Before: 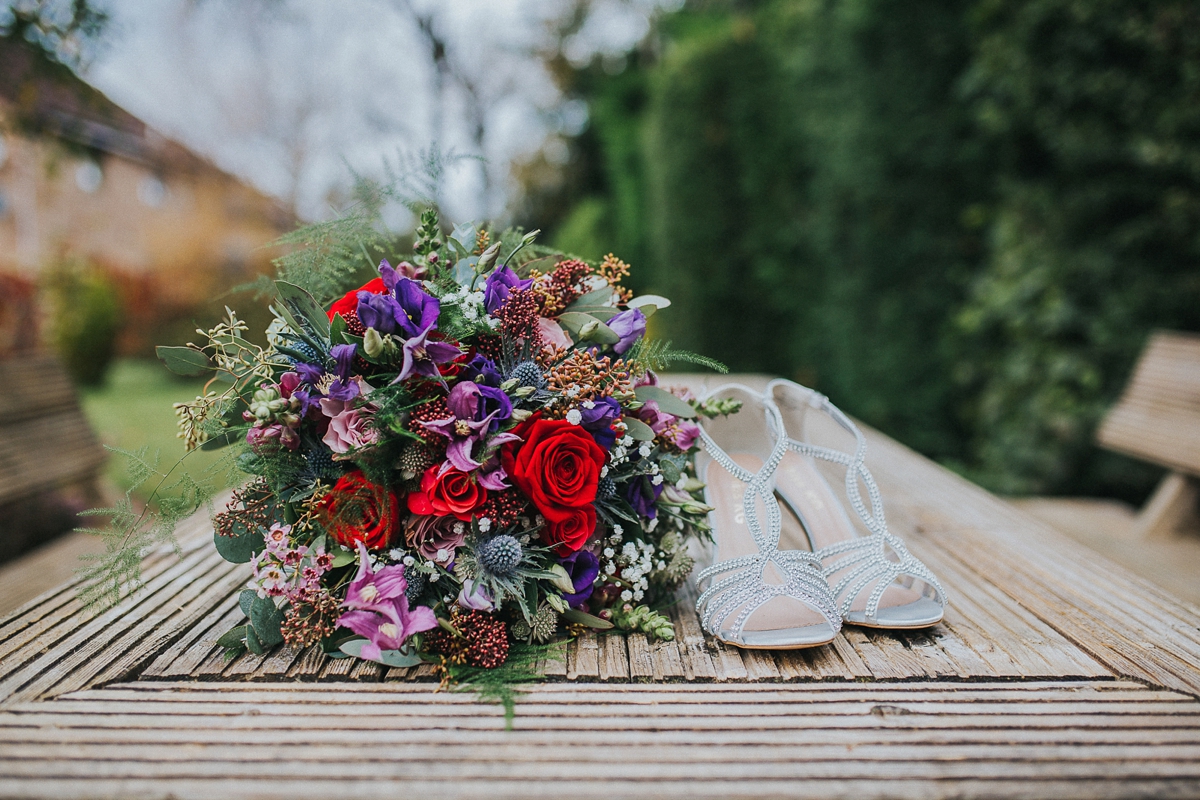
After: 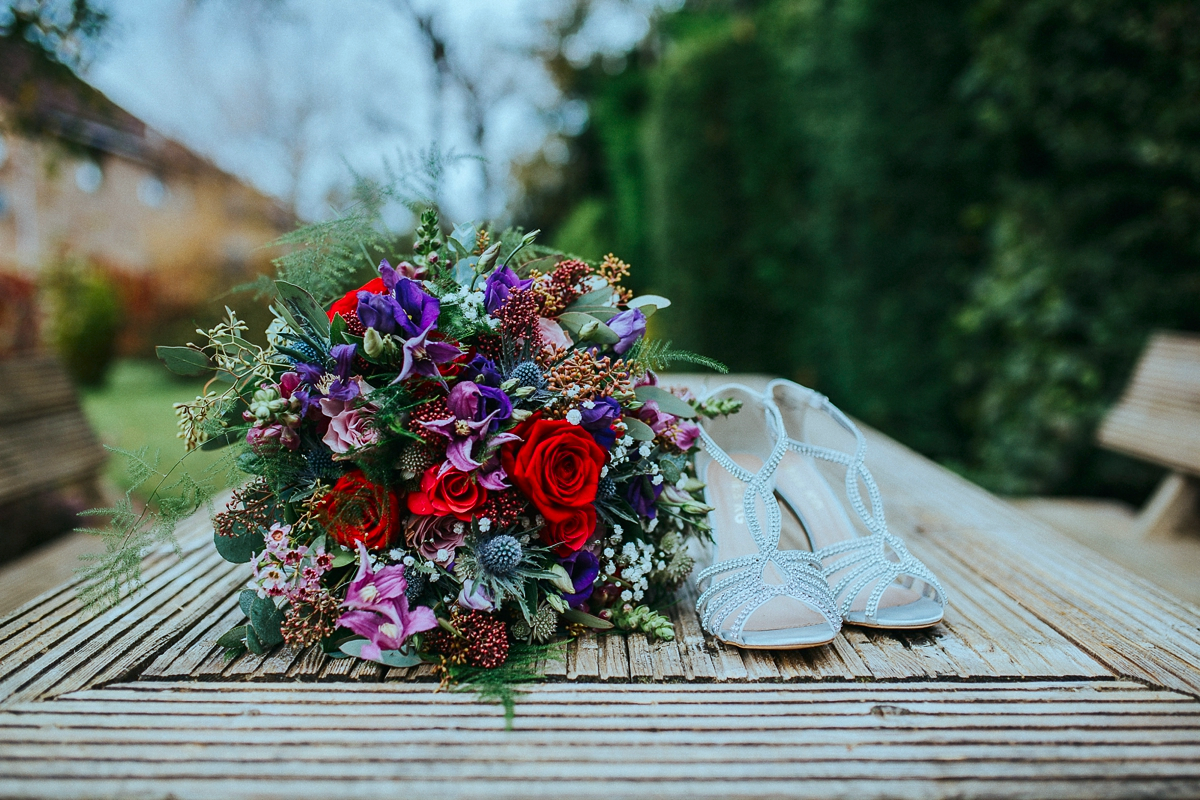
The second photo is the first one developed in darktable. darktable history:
contrast brightness saturation: contrast 0.13, brightness -0.05, saturation 0.16
color correction: highlights a* -10.04, highlights b* -10.37
